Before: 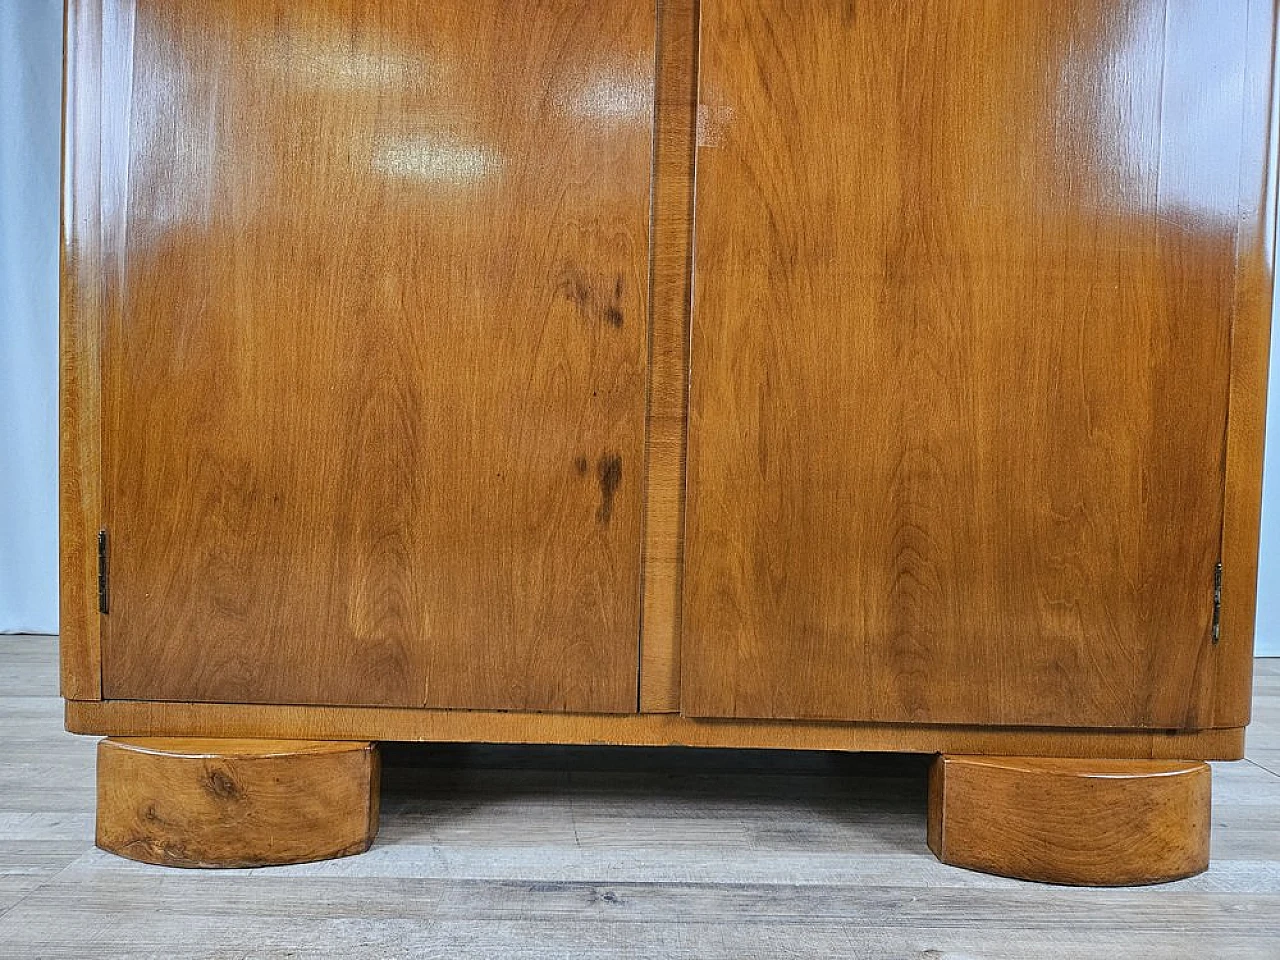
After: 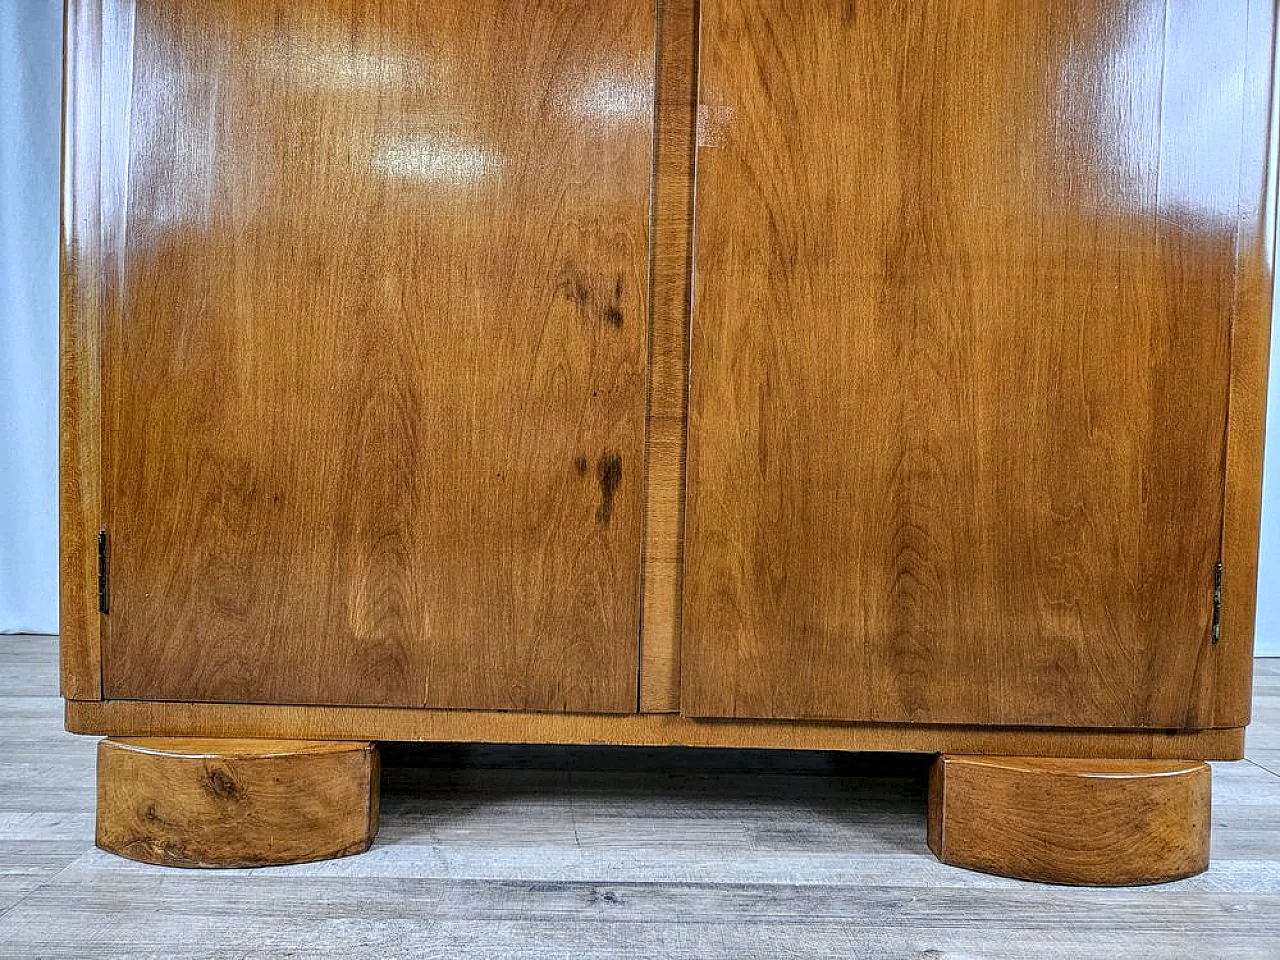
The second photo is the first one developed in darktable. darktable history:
local contrast: detail 140%
white balance: red 0.976, blue 1.04
